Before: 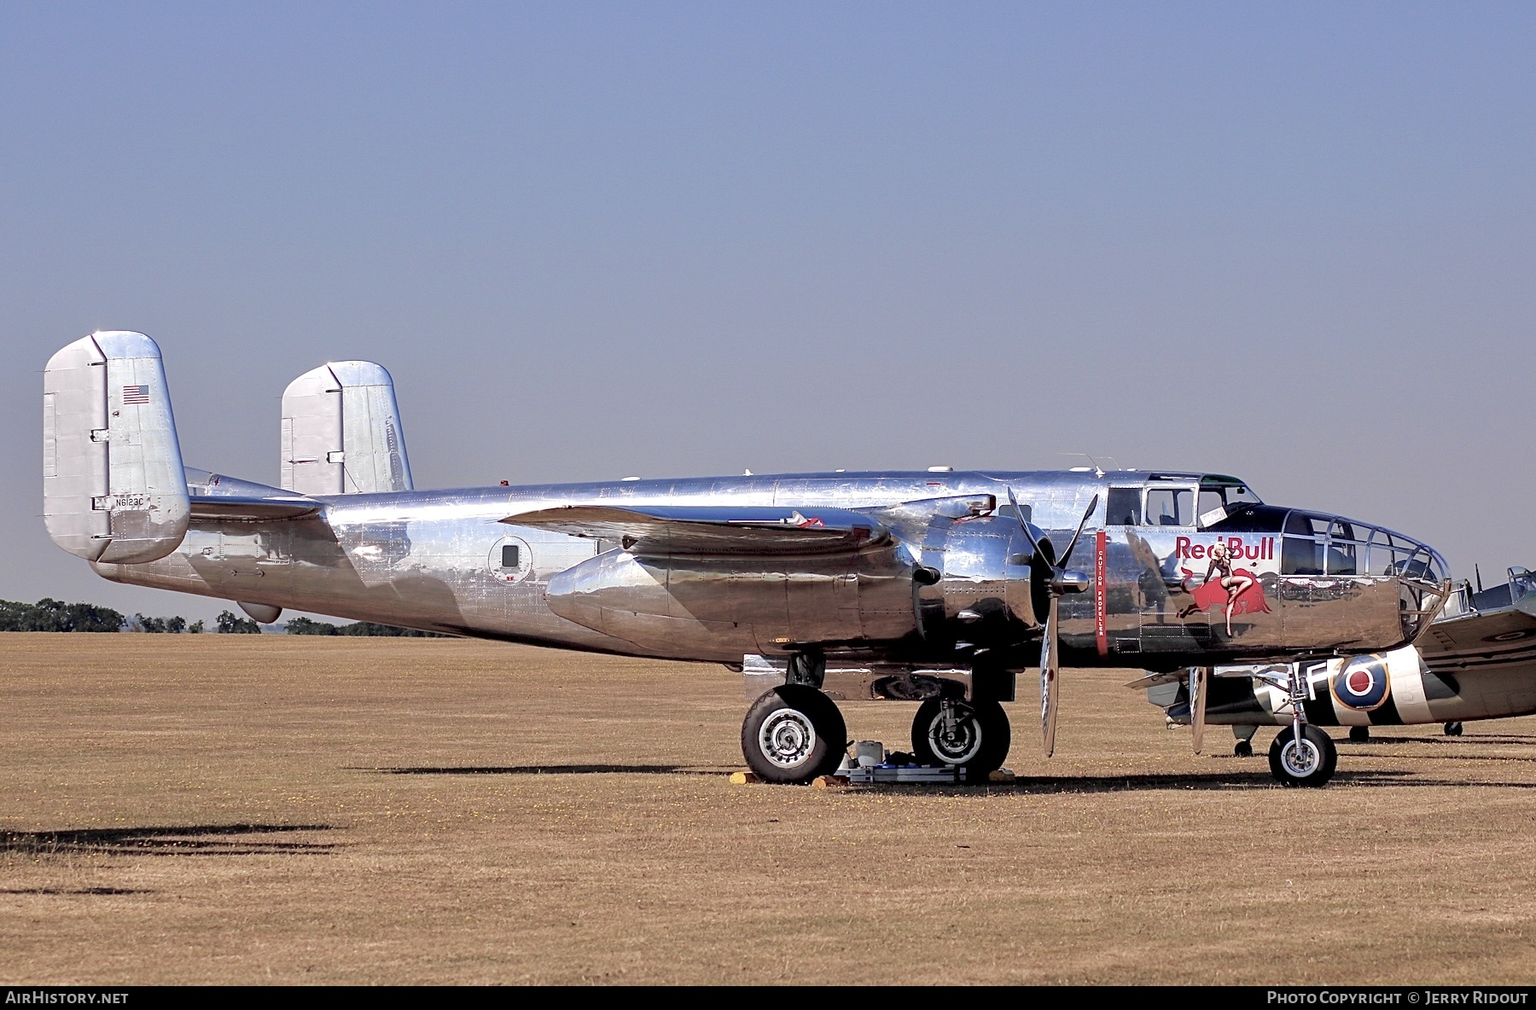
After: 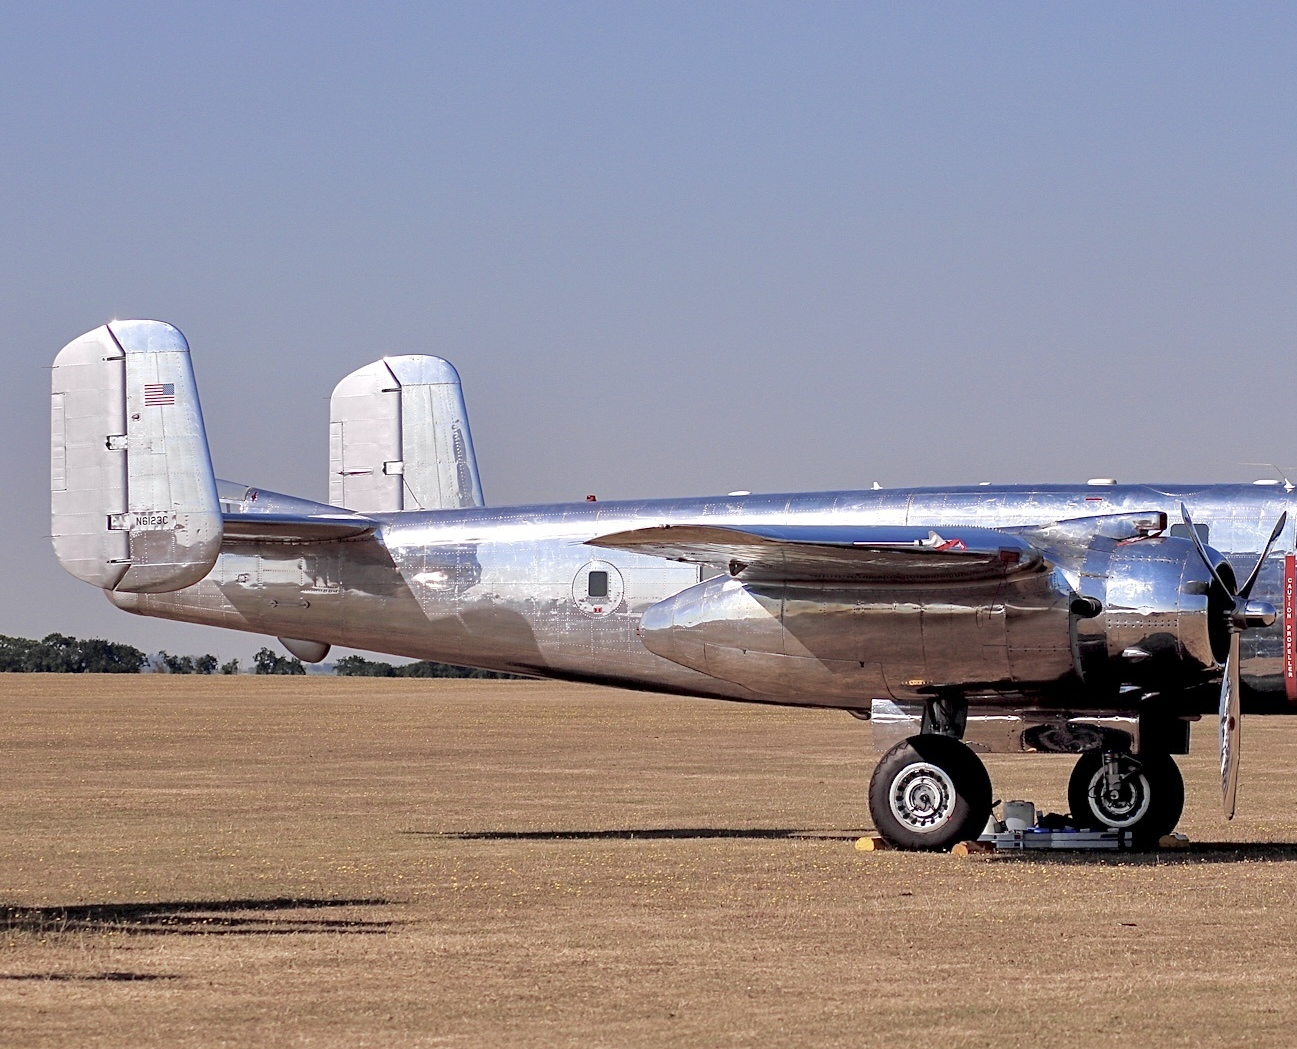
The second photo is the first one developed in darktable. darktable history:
crop: top 5.762%, right 27.895%, bottom 5.581%
